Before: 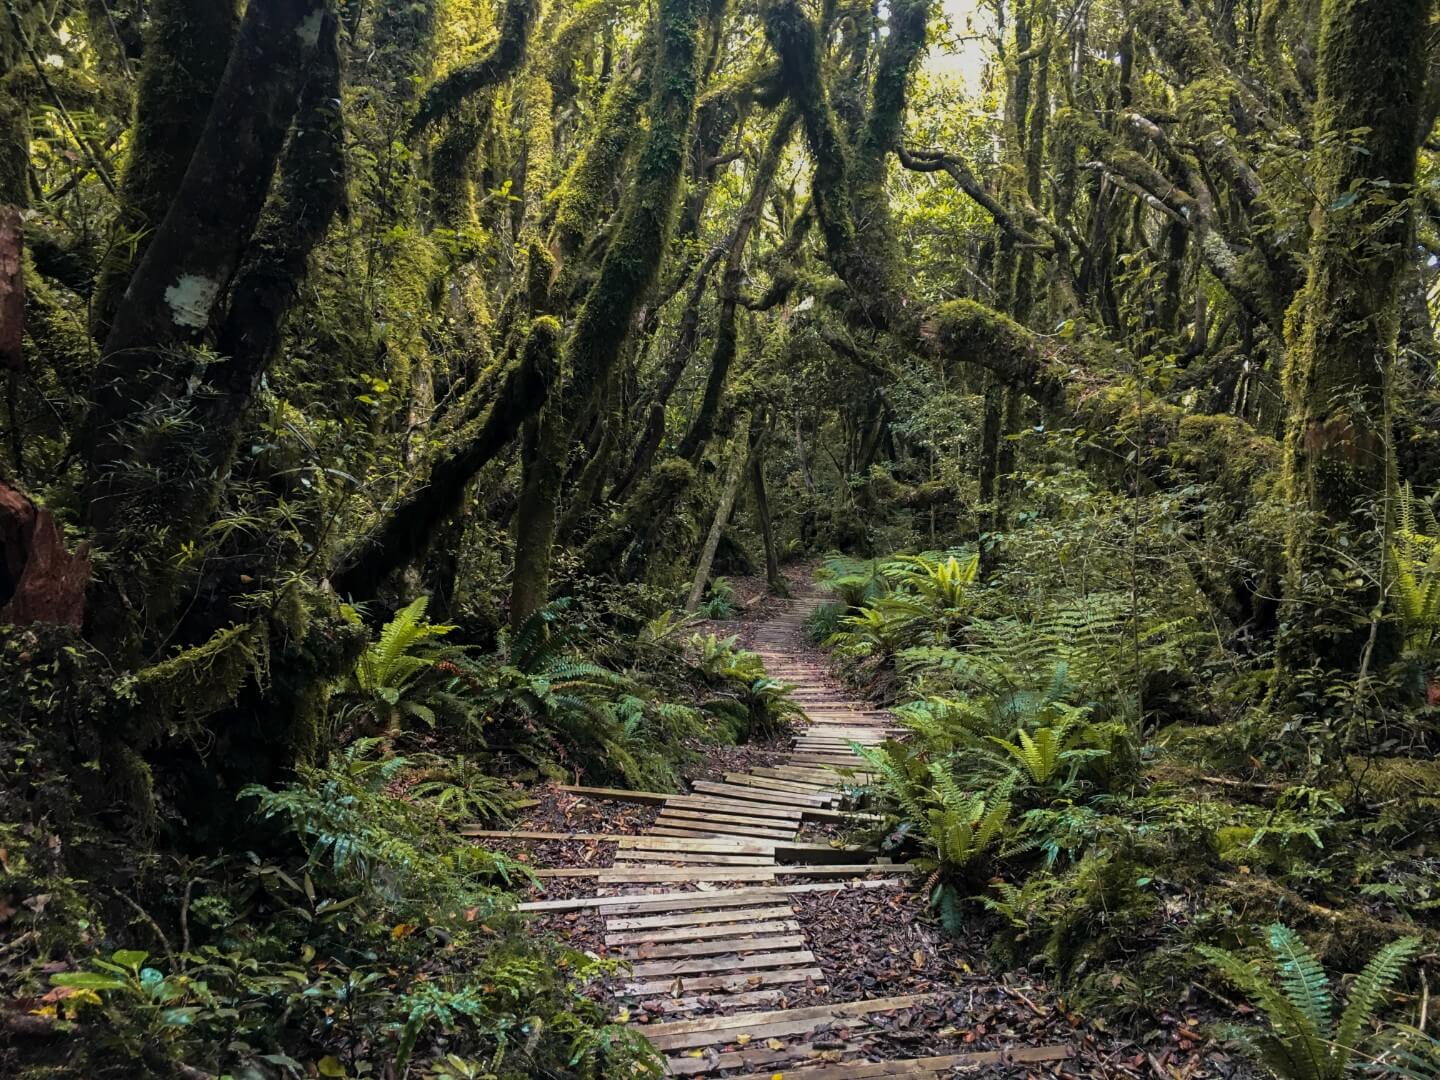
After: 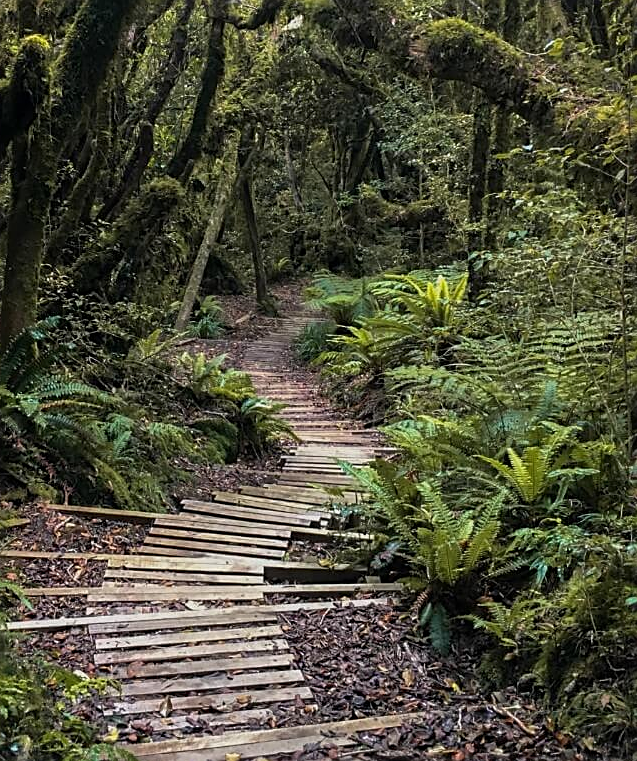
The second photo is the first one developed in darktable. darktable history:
crop: left 35.519%, top 26.052%, right 20.208%, bottom 3.4%
sharpen: amount 0.494
